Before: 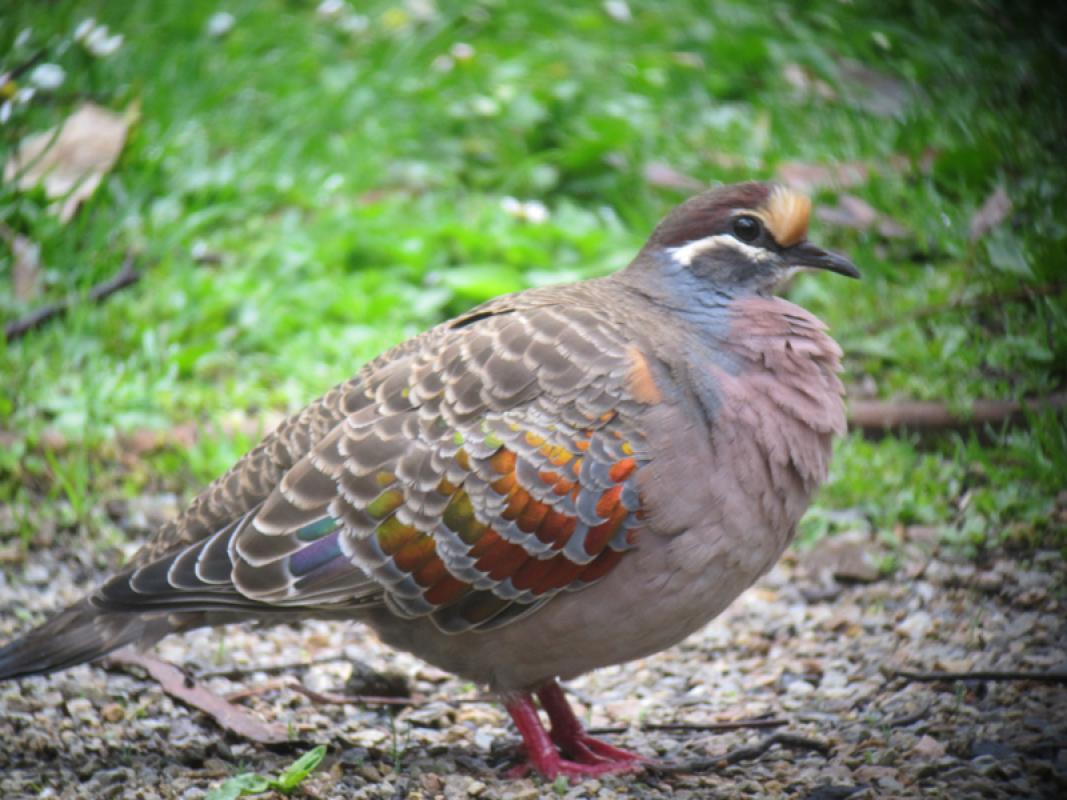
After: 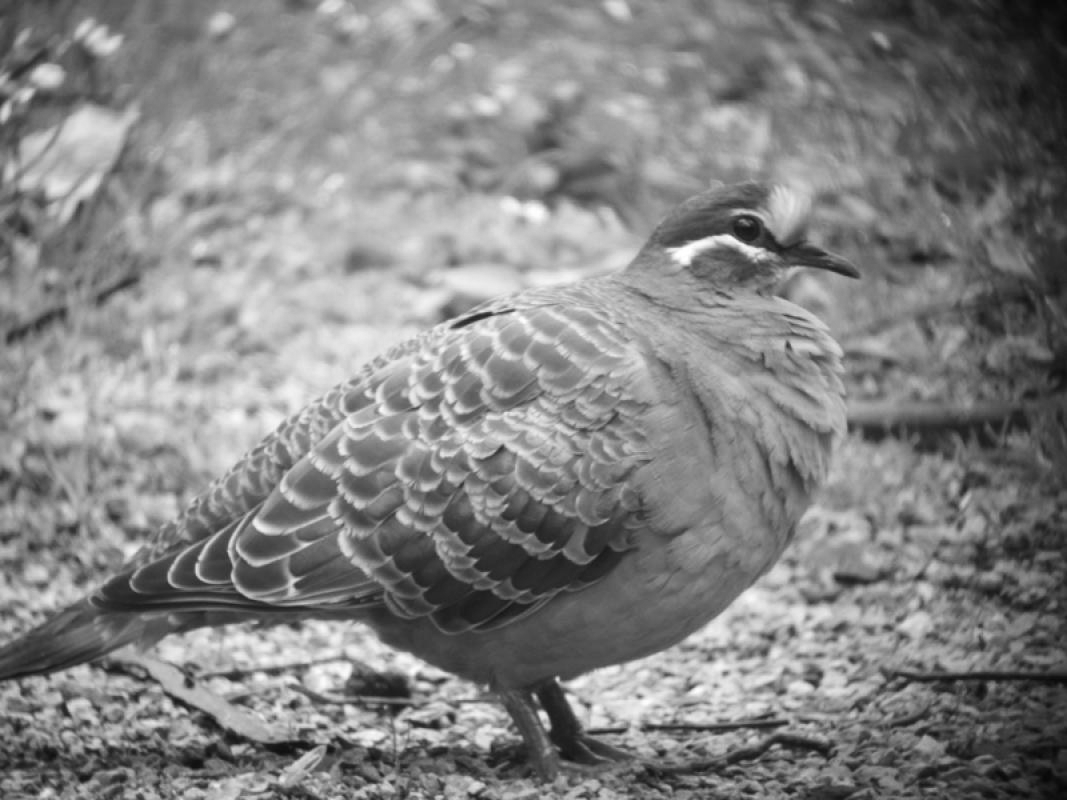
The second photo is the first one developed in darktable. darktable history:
monochrome: a -3.63, b -0.465
contrast brightness saturation: contrast 0.1, saturation -0.36
